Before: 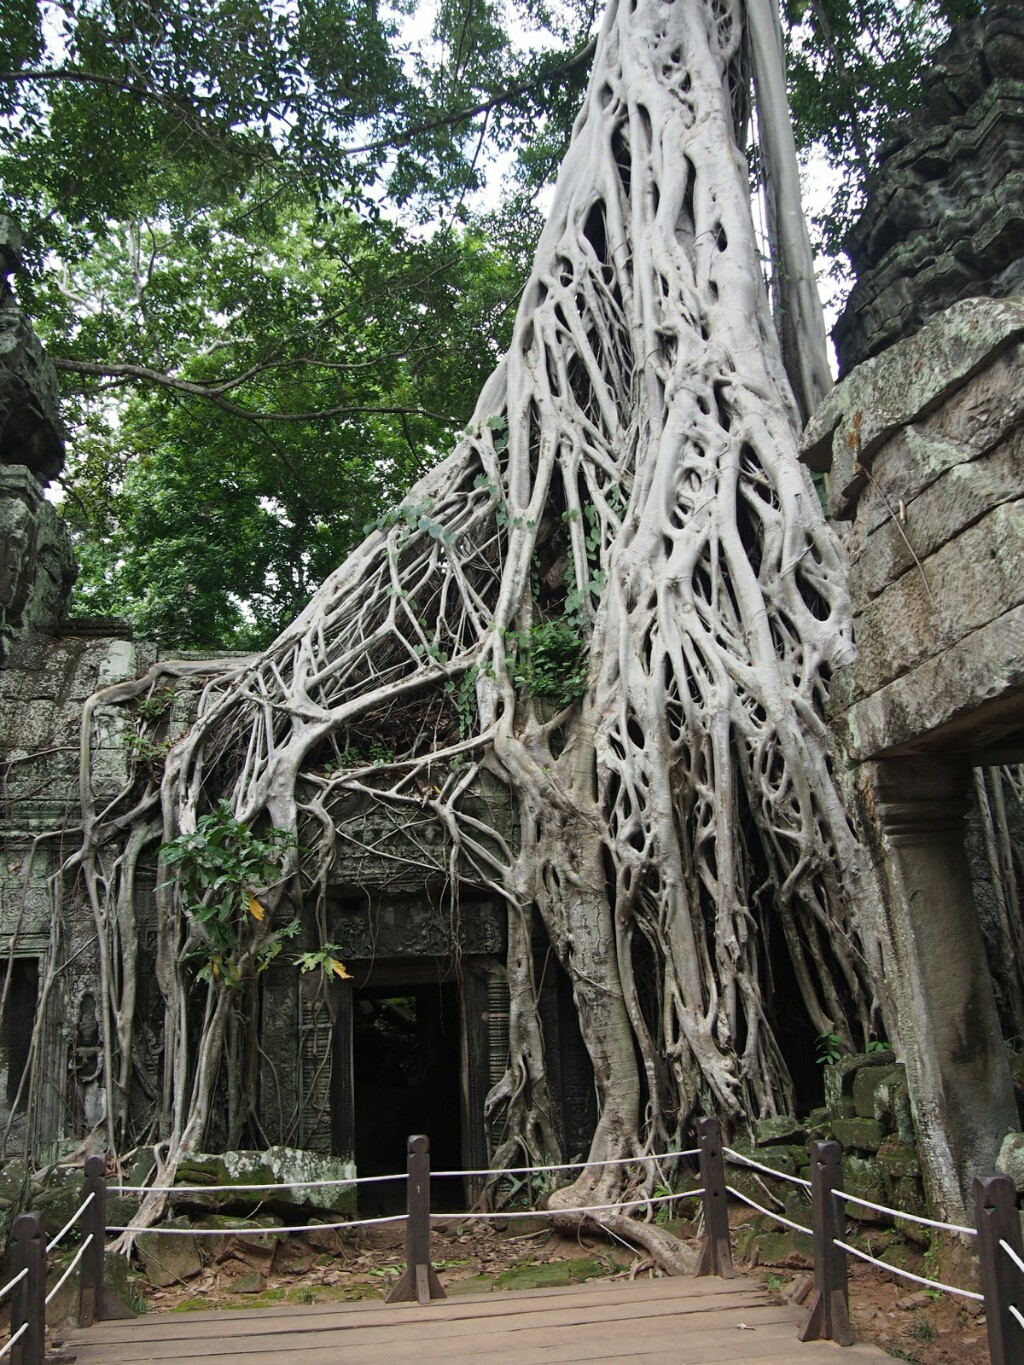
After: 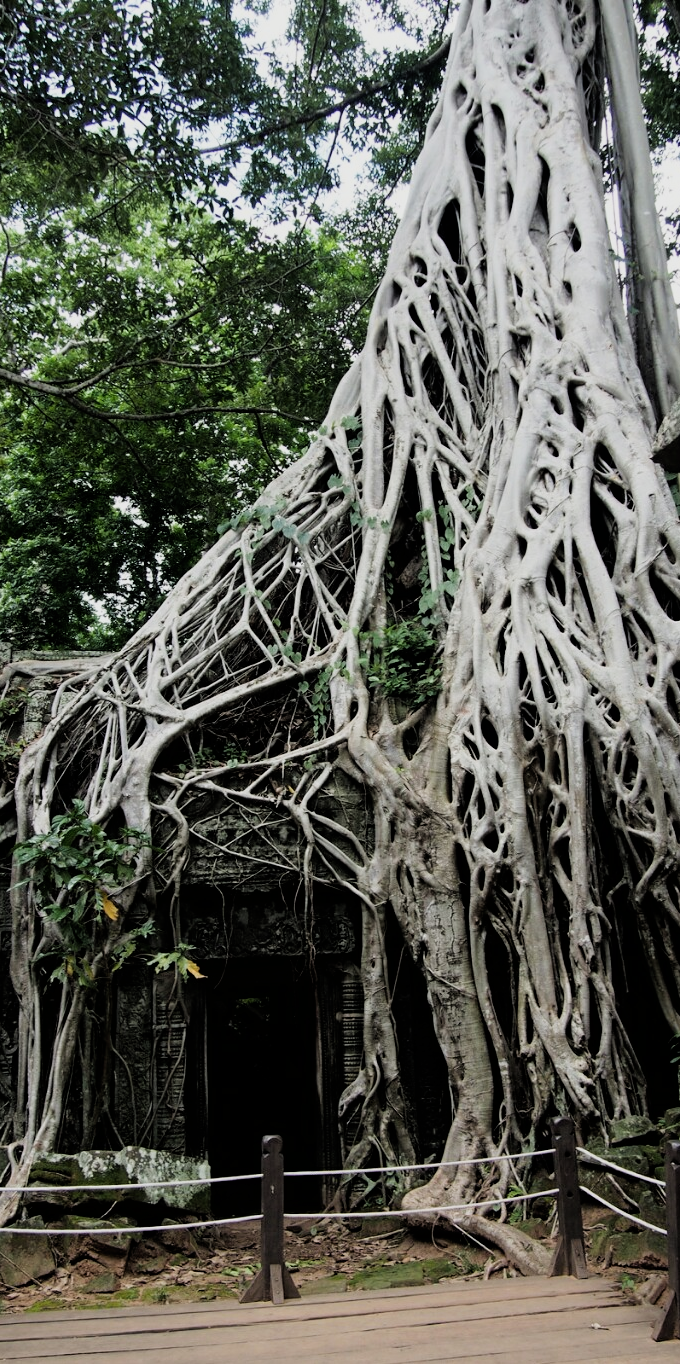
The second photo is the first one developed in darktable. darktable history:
filmic rgb: black relative exposure -5.11 EV, white relative exposure 3.51 EV, threshold 5.97 EV, hardness 3.18, contrast 1.197, highlights saturation mix -49.34%, enable highlight reconstruction true
crop and rotate: left 14.286%, right 19.212%
